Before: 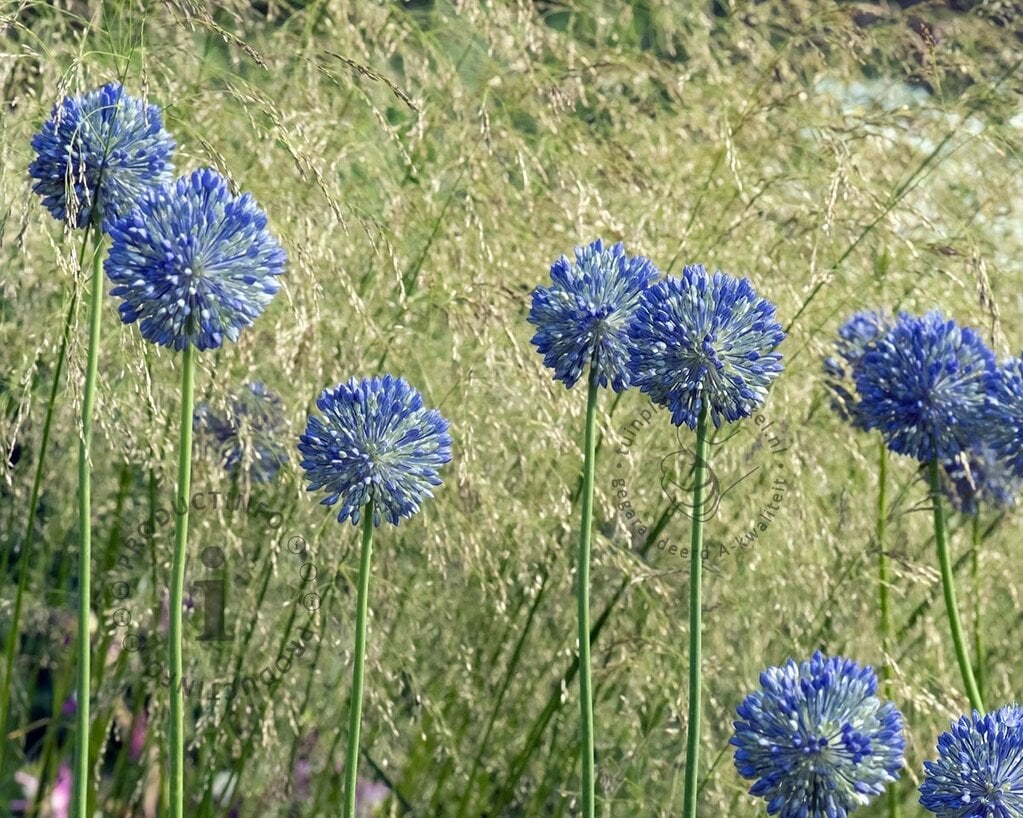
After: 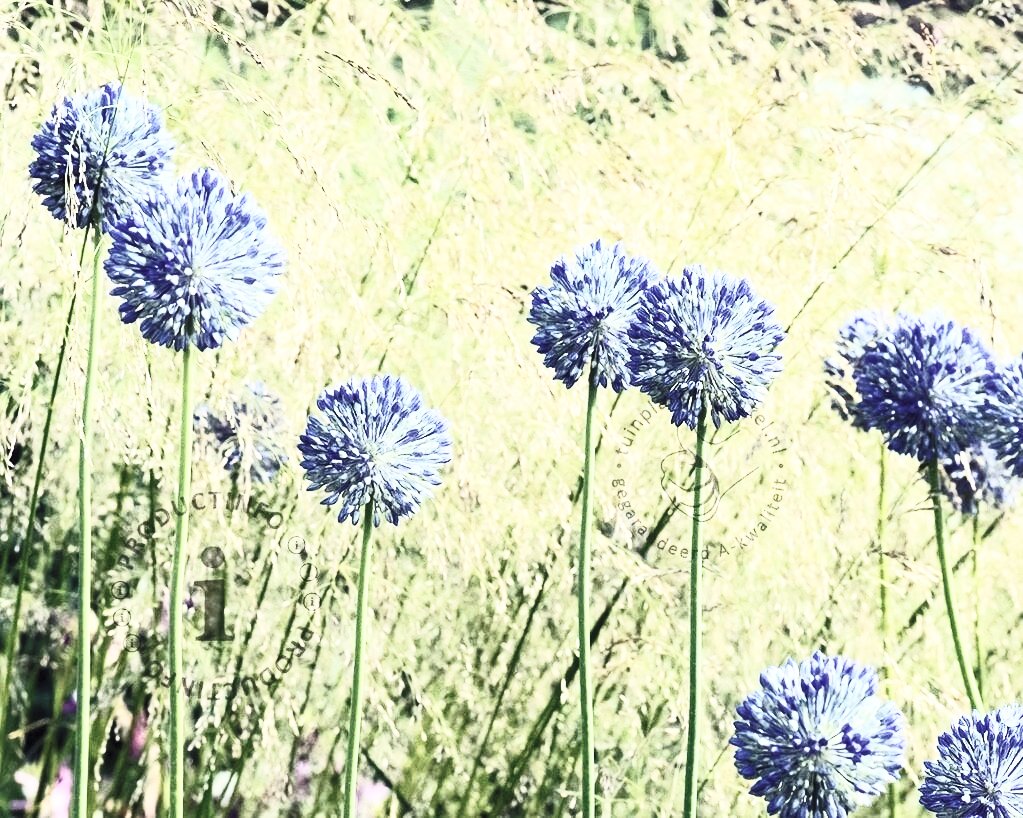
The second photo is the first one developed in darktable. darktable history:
base curve: curves: ch0 [(0, 0) (0.036, 0.025) (0.121, 0.166) (0.206, 0.329) (0.605, 0.79) (1, 1)], preserve colors none
contrast brightness saturation: contrast 0.577, brightness 0.571, saturation -0.349
